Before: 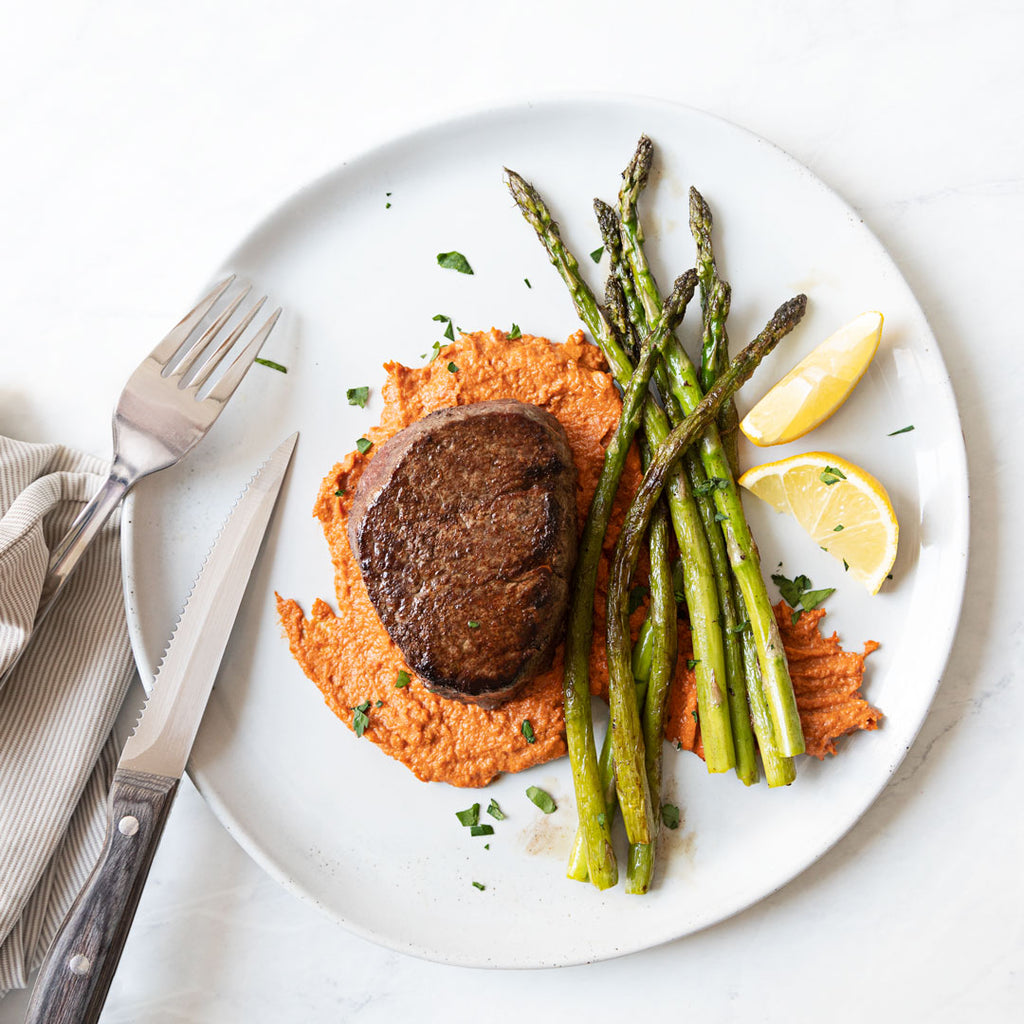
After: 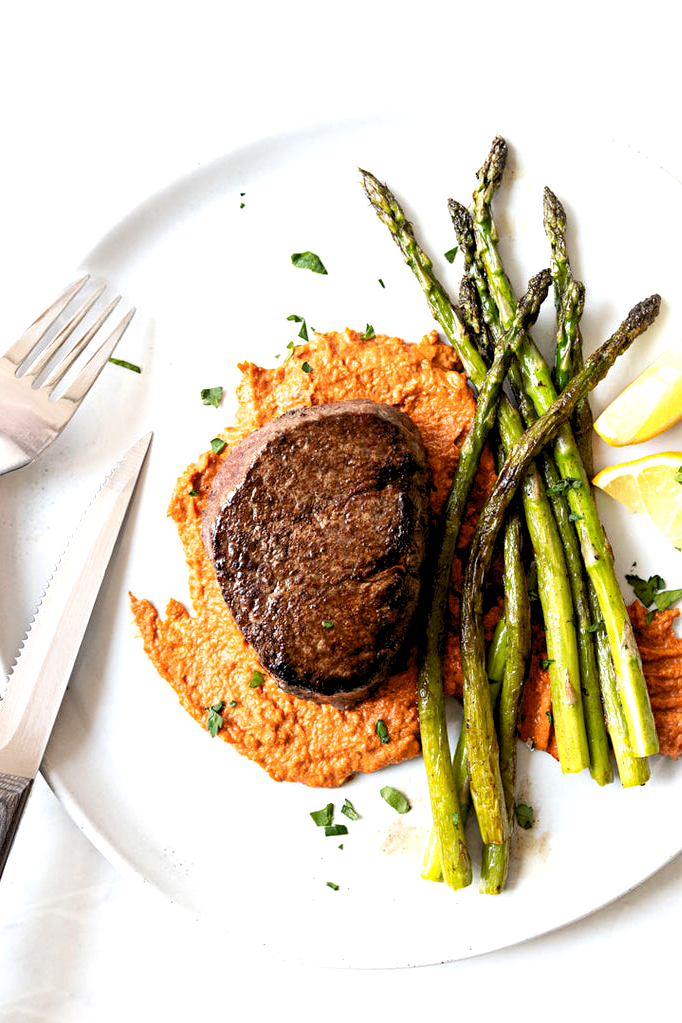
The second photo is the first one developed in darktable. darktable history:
crop and rotate: left 14.331%, right 19.065%
levels: levels [0.055, 0.477, 0.9]
exposure: black level correction 0.009, exposure 0.12 EV, compensate highlight preservation false
